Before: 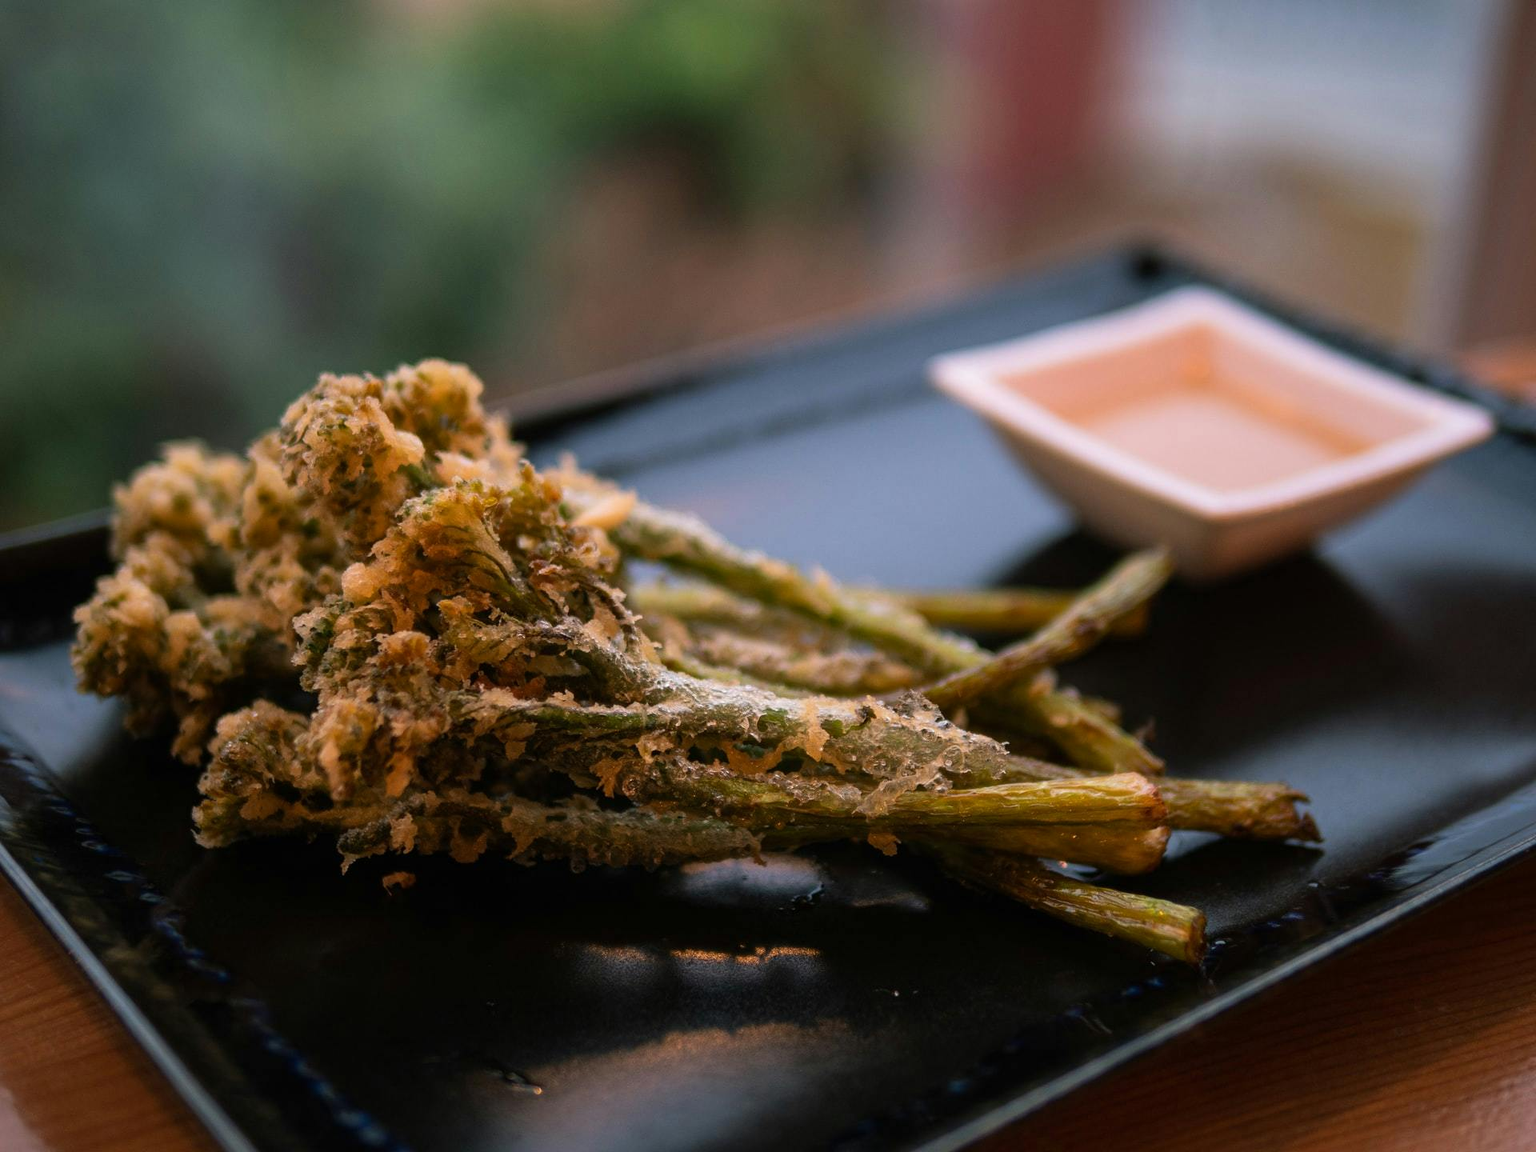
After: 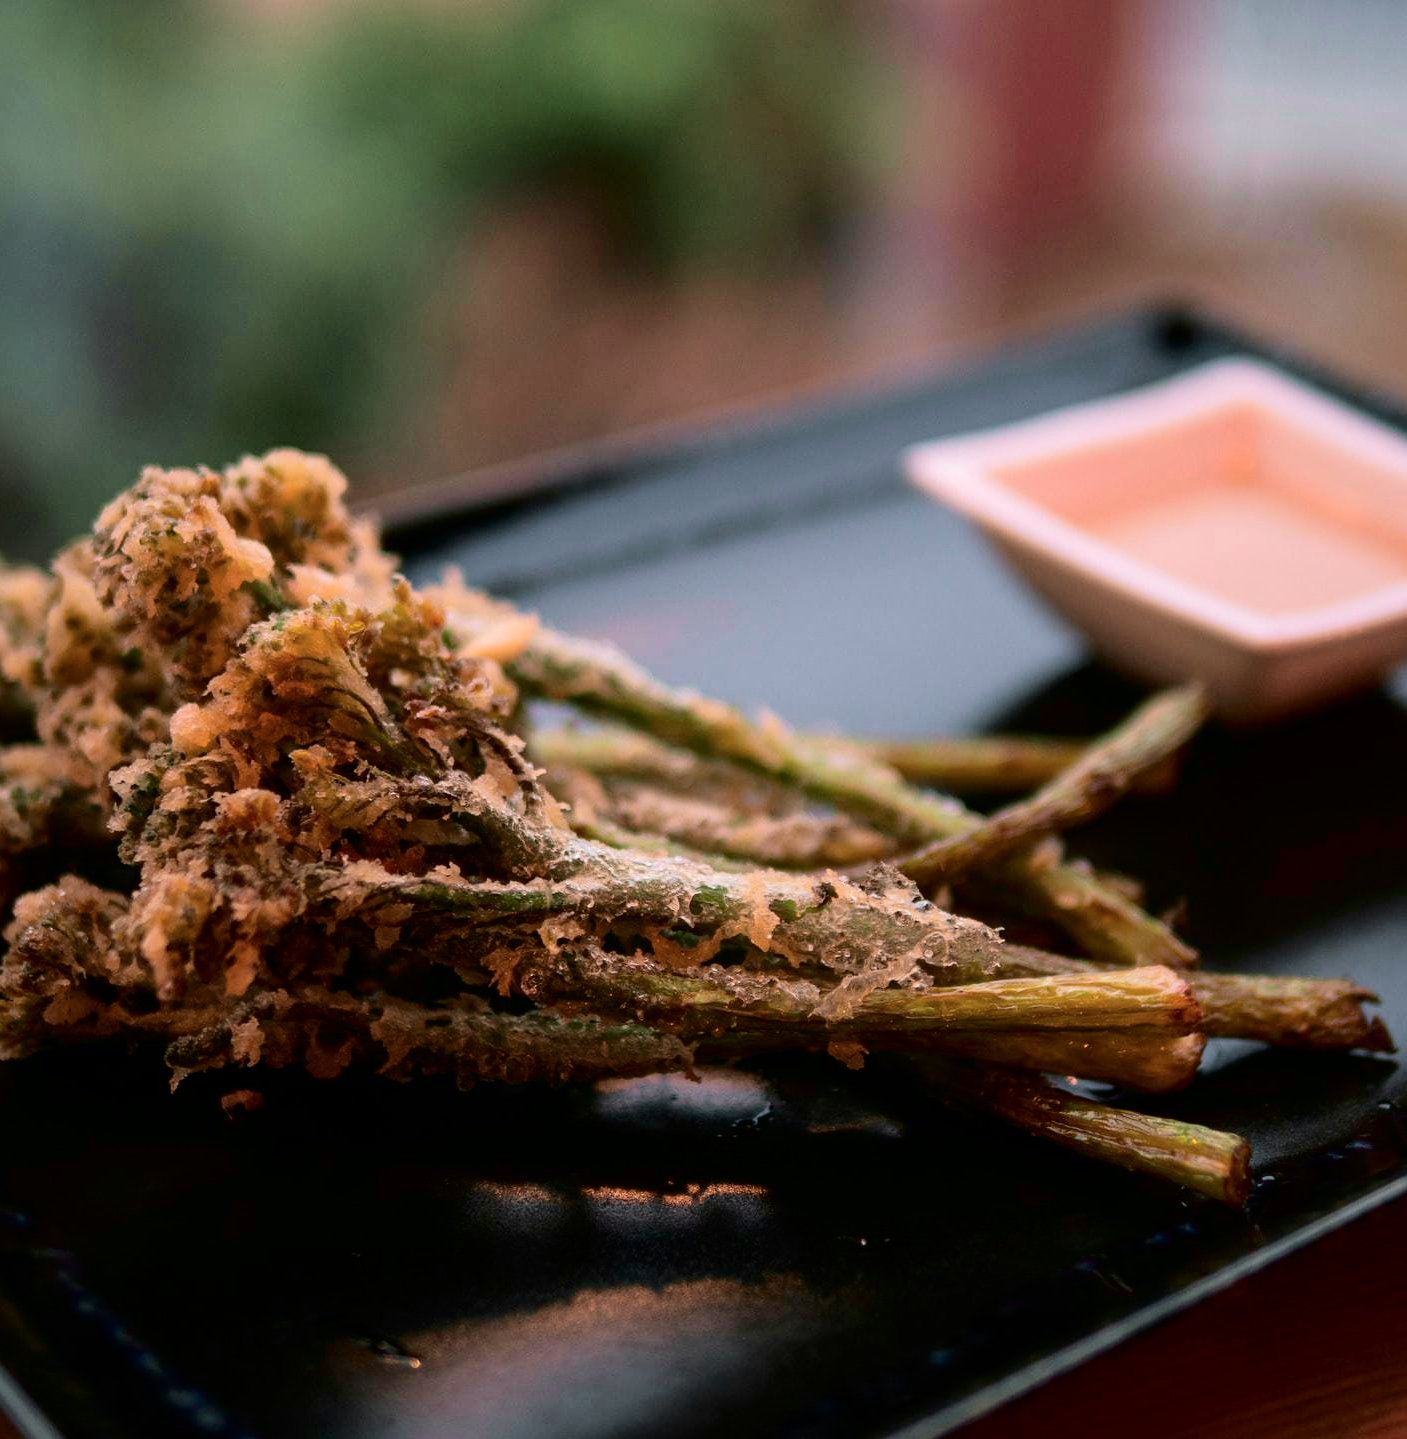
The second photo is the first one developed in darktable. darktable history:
tone curve: curves: ch0 [(0.003, 0) (0.066, 0.023) (0.149, 0.094) (0.264, 0.238) (0.395, 0.421) (0.517, 0.56) (0.688, 0.743) (0.813, 0.846) (1, 1)]; ch1 [(0, 0) (0.164, 0.115) (0.337, 0.332) (0.39, 0.398) (0.464, 0.461) (0.501, 0.5) (0.521, 0.535) (0.571, 0.588) (0.652, 0.681) (0.733, 0.749) (0.811, 0.796) (1, 1)]; ch2 [(0, 0) (0.337, 0.382) (0.464, 0.476) (0.501, 0.502) (0.527, 0.54) (0.556, 0.567) (0.6, 0.59) (0.687, 0.675) (1, 1)], color space Lab, independent channels, preserve colors none
crop: left 13.437%, top 0%, right 13.272%
